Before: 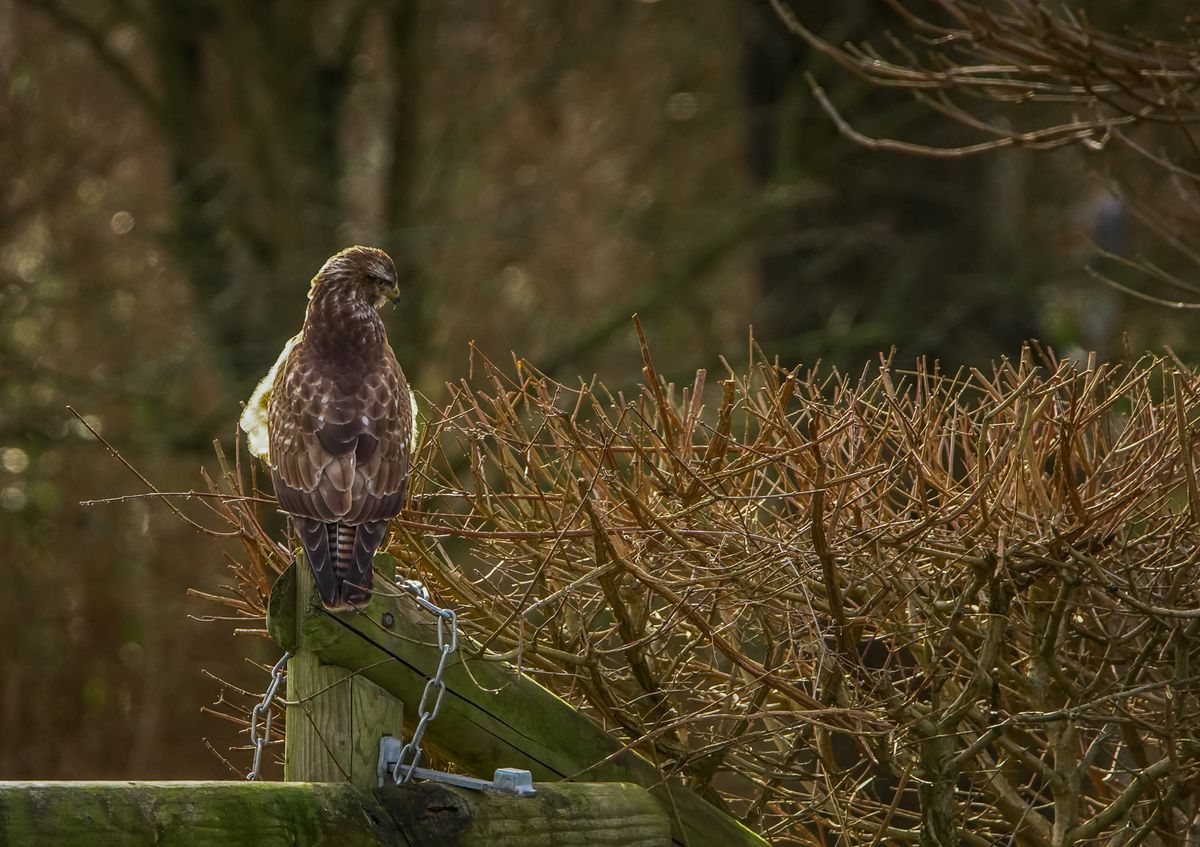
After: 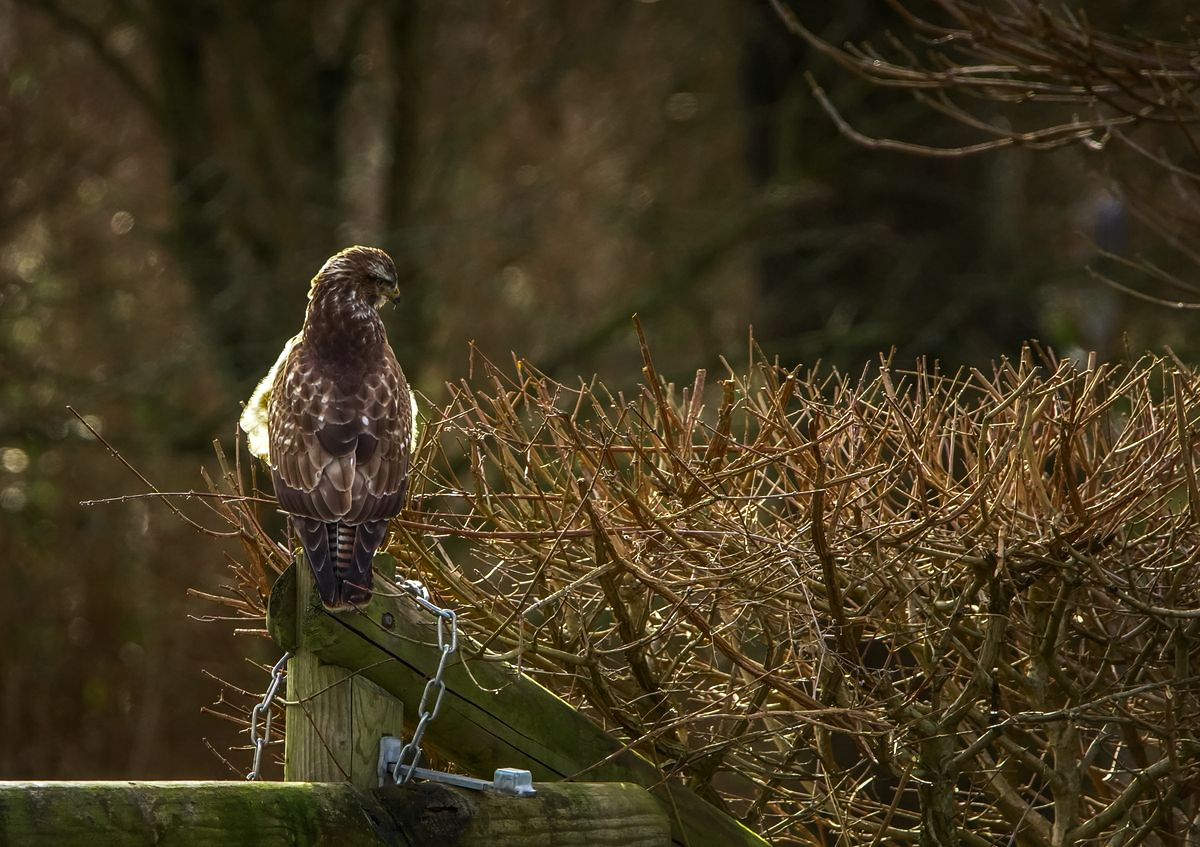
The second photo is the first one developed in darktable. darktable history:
tone equalizer: -8 EV -0.743 EV, -7 EV -0.687 EV, -6 EV -0.587 EV, -5 EV -0.413 EV, -3 EV 0.398 EV, -2 EV 0.6 EV, -1 EV 0.688 EV, +0 EV 0.735 EV, edges refinement/feathering 500, mask exposure compensation -1.57 EV, preserve details guided filter
